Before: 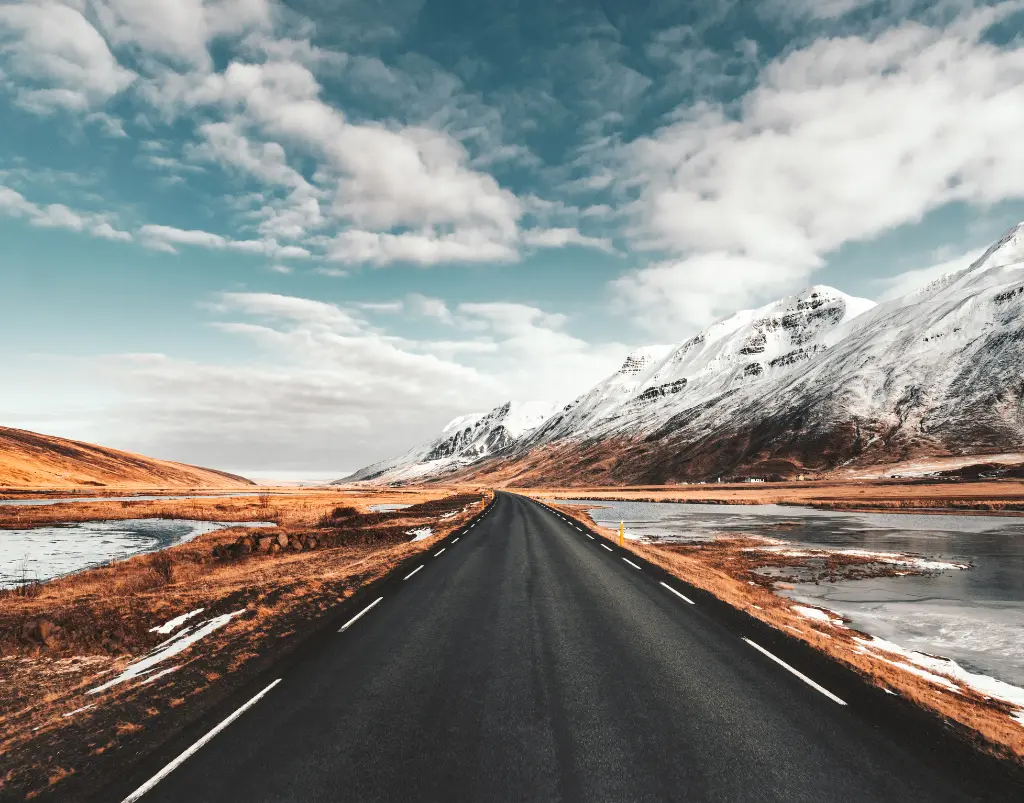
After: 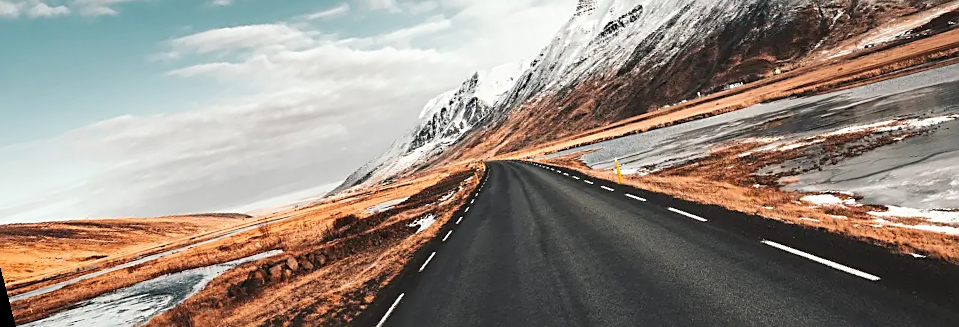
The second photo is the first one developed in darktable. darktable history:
crop and rotate: top 36.435%
sharpen: on, module defaults
white balance: emerald 1
rotate and perspective: rotation -14.8°, crop left 0.1, crop right 0.903, crop top 0.25, crop bottom 0.748
